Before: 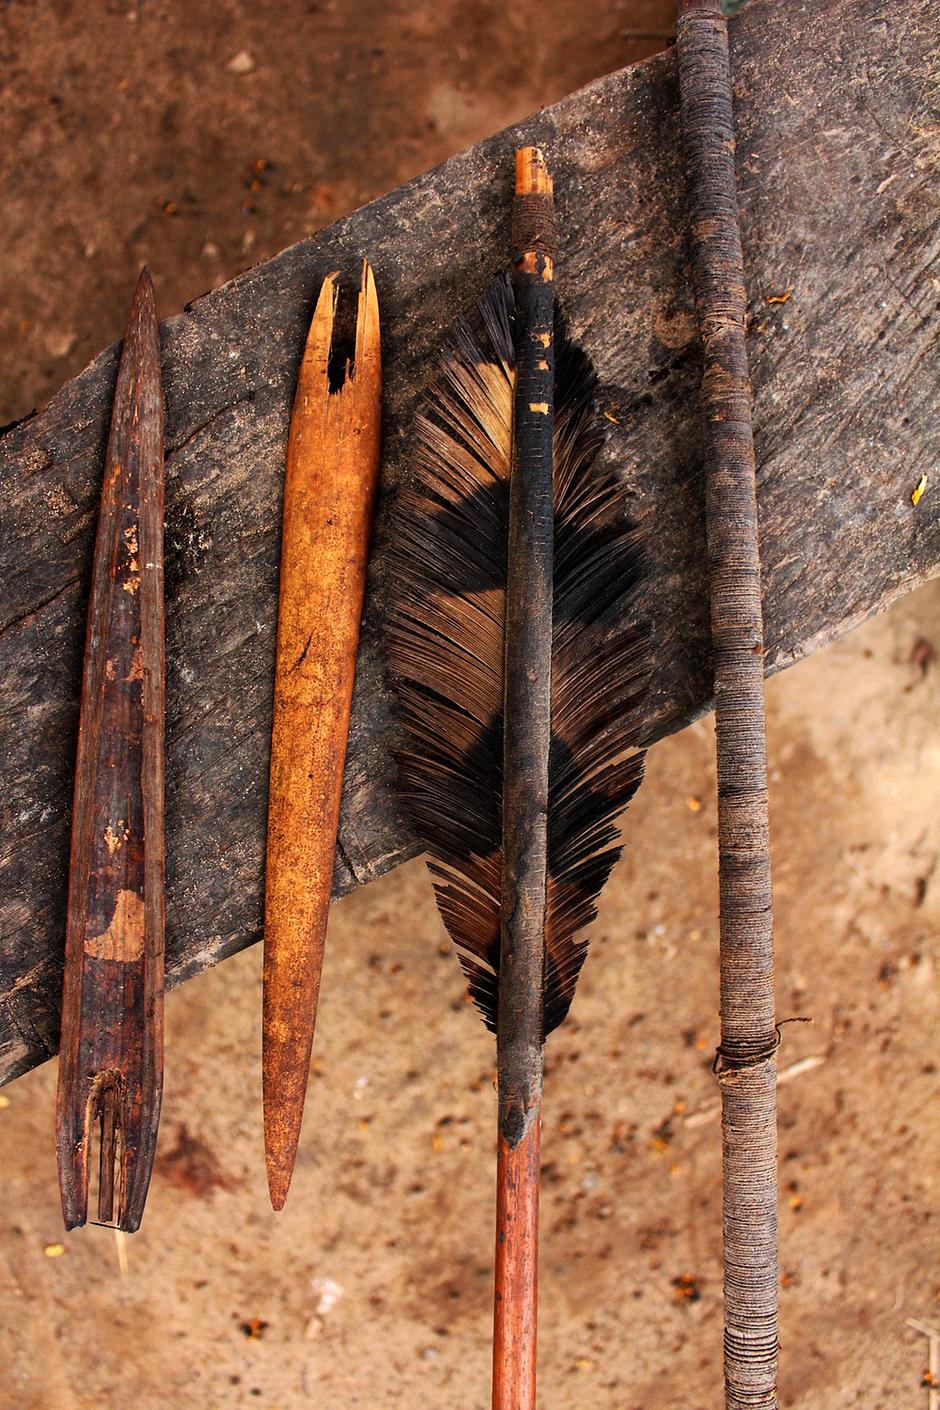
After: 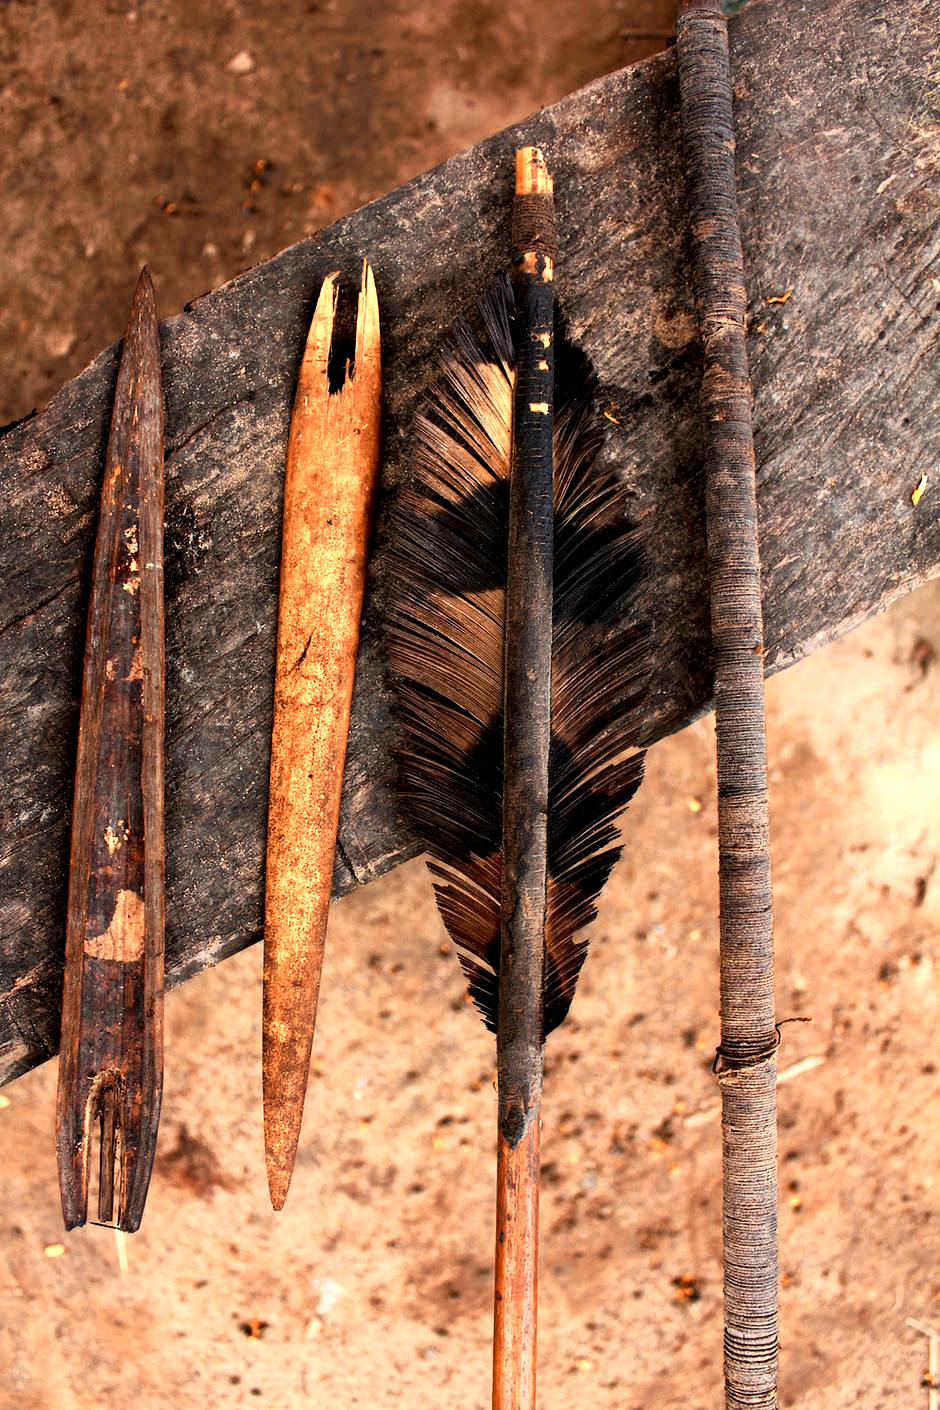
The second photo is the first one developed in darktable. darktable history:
color zones: curves: ch0 [(0.018, 0.548) (0.197, 0.654) (0.425, 0.447) (0.605, 0.658) (0.732, 0.579)]; ch1 [(0.105, 0.531) (0.224, 0.531) (0.386, 0.39) (0.618, 0.456) (0.732, 0.456) (0.956, 0.421)]; ch2 [(0.039, 0.583) (0.215, 0.465) (0.399, 0.544) (0.465, 0.548) (0.614, 0.447) (0.724, 0.43) (0.882, 0.623) (0.956, 0.632)]
exposure: black level correction 0.005, exposure 0.017 EV, compensate exposure bias true, compensate highlight preservation false
